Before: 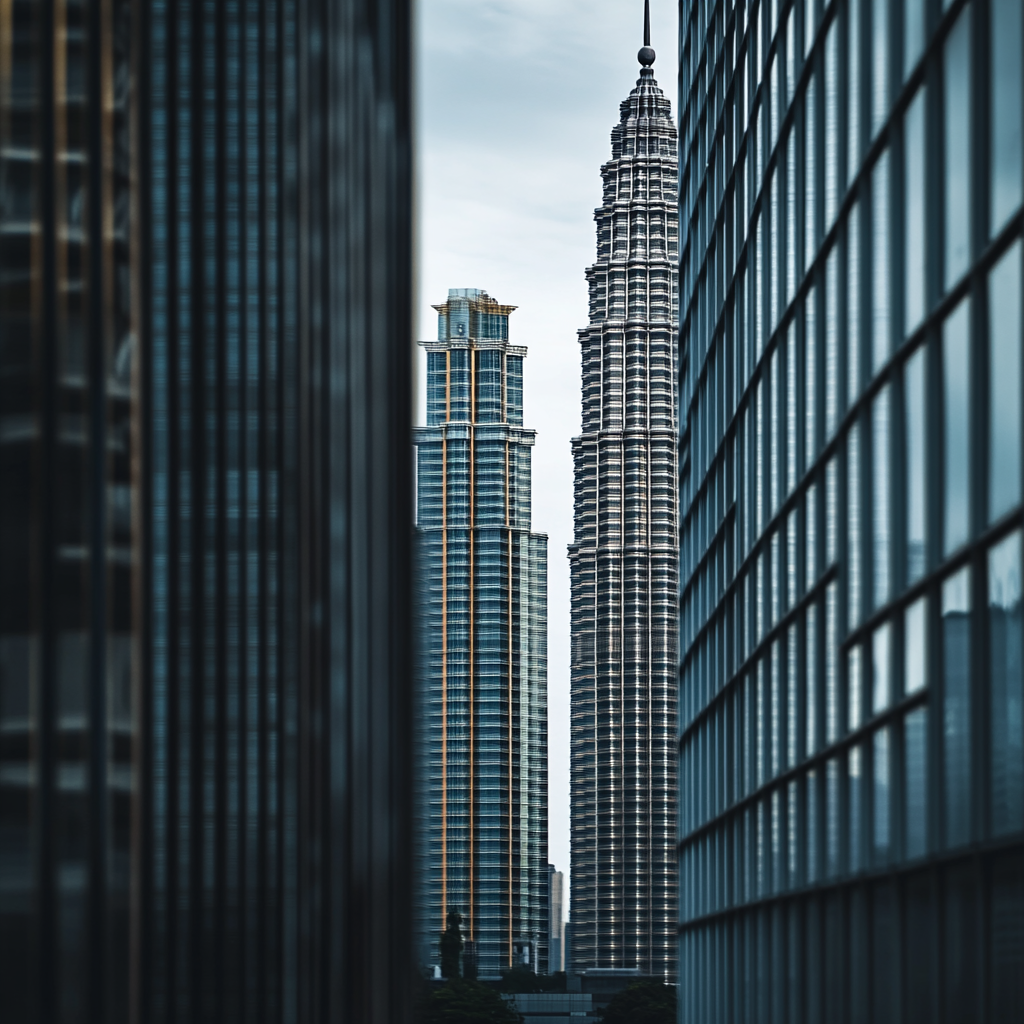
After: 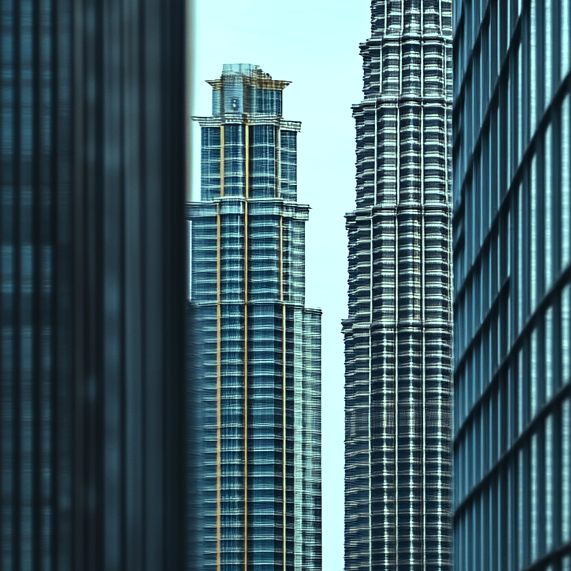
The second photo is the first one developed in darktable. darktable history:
crop and rotate: left 22.13%, top 22.054%, right 22.026%, bottom 22.102%
color balance: mode lift, gamma, gain (sRGB), lift [0.997, 0.979, 1.021, 1.011], gamma [1, 1.084, 0.916, 0.998], gain [1, 0.87, 1.13, 1.101], contrast 4.55%, contrast fulcrum 38.24%, output saturation 104.09%
color correction: highlights b* 3
